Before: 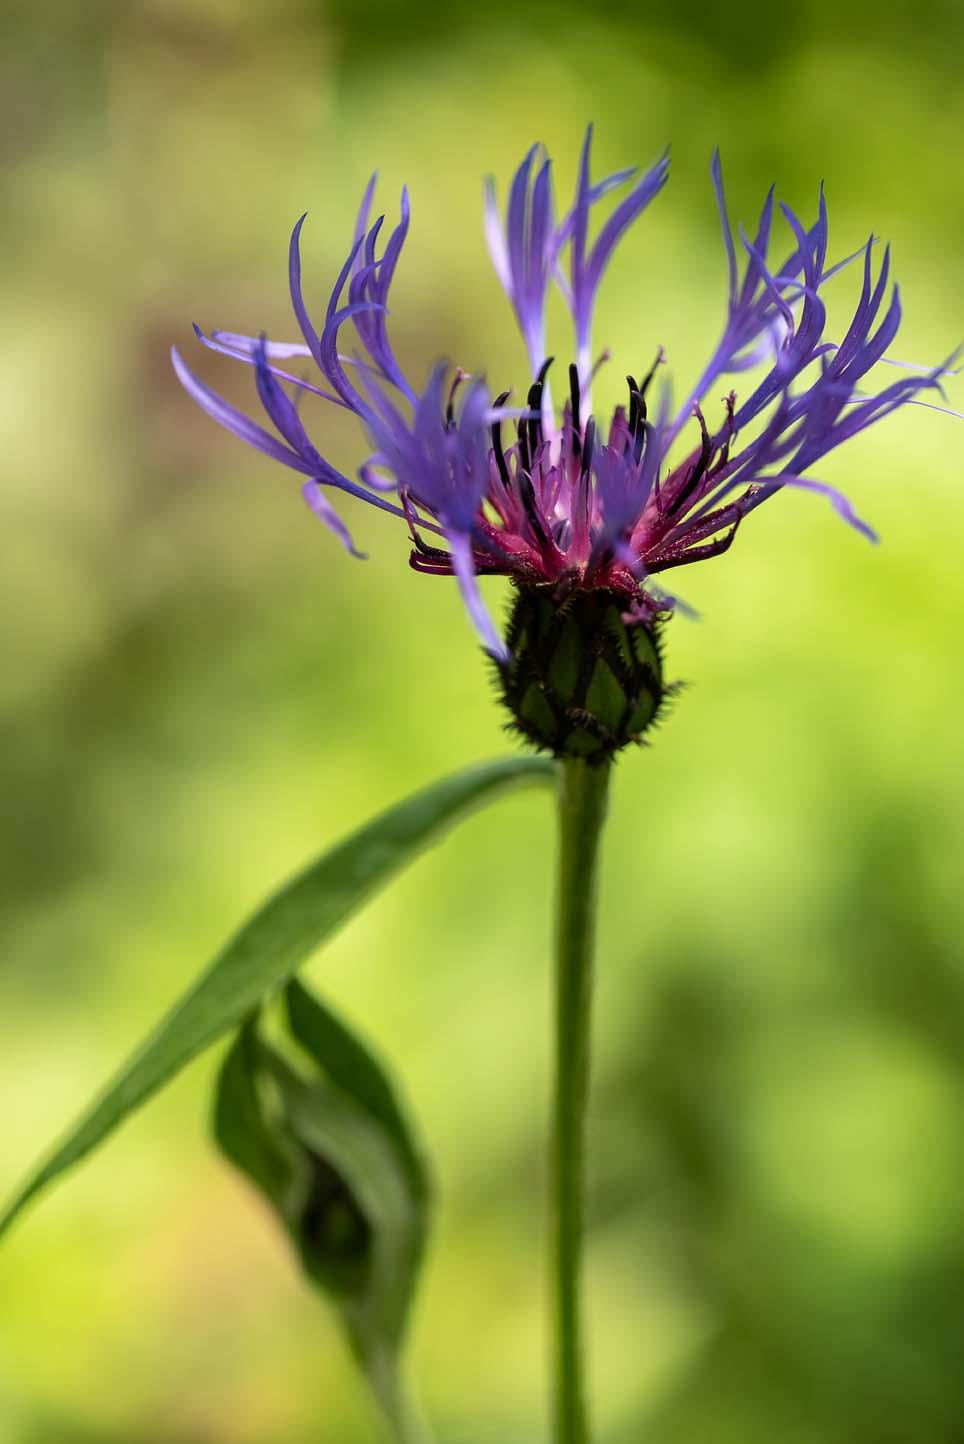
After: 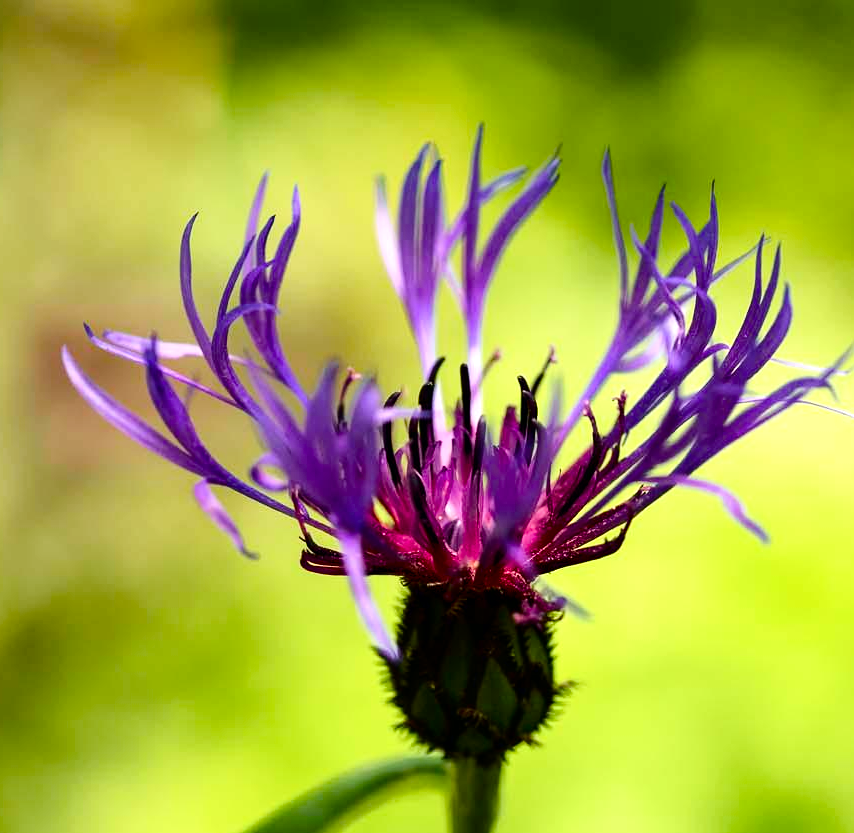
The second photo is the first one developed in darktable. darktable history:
crop and rotate: left 11.322%, bottom 42.294%
color balance rgb: perceptual saturation grading › global saturation 0.313%, perceptual saturation grading › highlights -18.001%, perceptual saturation grading › mid-tones 32.853%, perceptual saturation grading › shadows 50.456%, perceptual brilliance grading › highlights 16.371%, perceptual brilliance grading › shadows -14.377%
tone curve: curves: ch0 [(0, 0) (0.058, 0.027) (0.214, 0.183) (0.295, 0.288) (0.48, 0.541) (0.658, 0.703) (0.741, 0.775) (0.844, 0.866) (0.986, 0.957)]; ch1 [(0, 0) (0.172, 0.123) (0.312, 0.296) (0.437, 0.429) (0.471, 0.469) (0.502, 0.5) (0.513, 0.515) (0.572, 0.603) (0.617, 0.653) (0.68, 0.724) (0.889, 0.924) (1, 1)]; ch2 [(0, 0) (0.411, 0.424) (0.489, 0.49) (0.502, 0.5) (0.512, 0.524) (0.549, 0.578) (0.604, 0.628) (0.709, 0.748) (1, 1)], color space Lab, independent channels, preserve colors none
